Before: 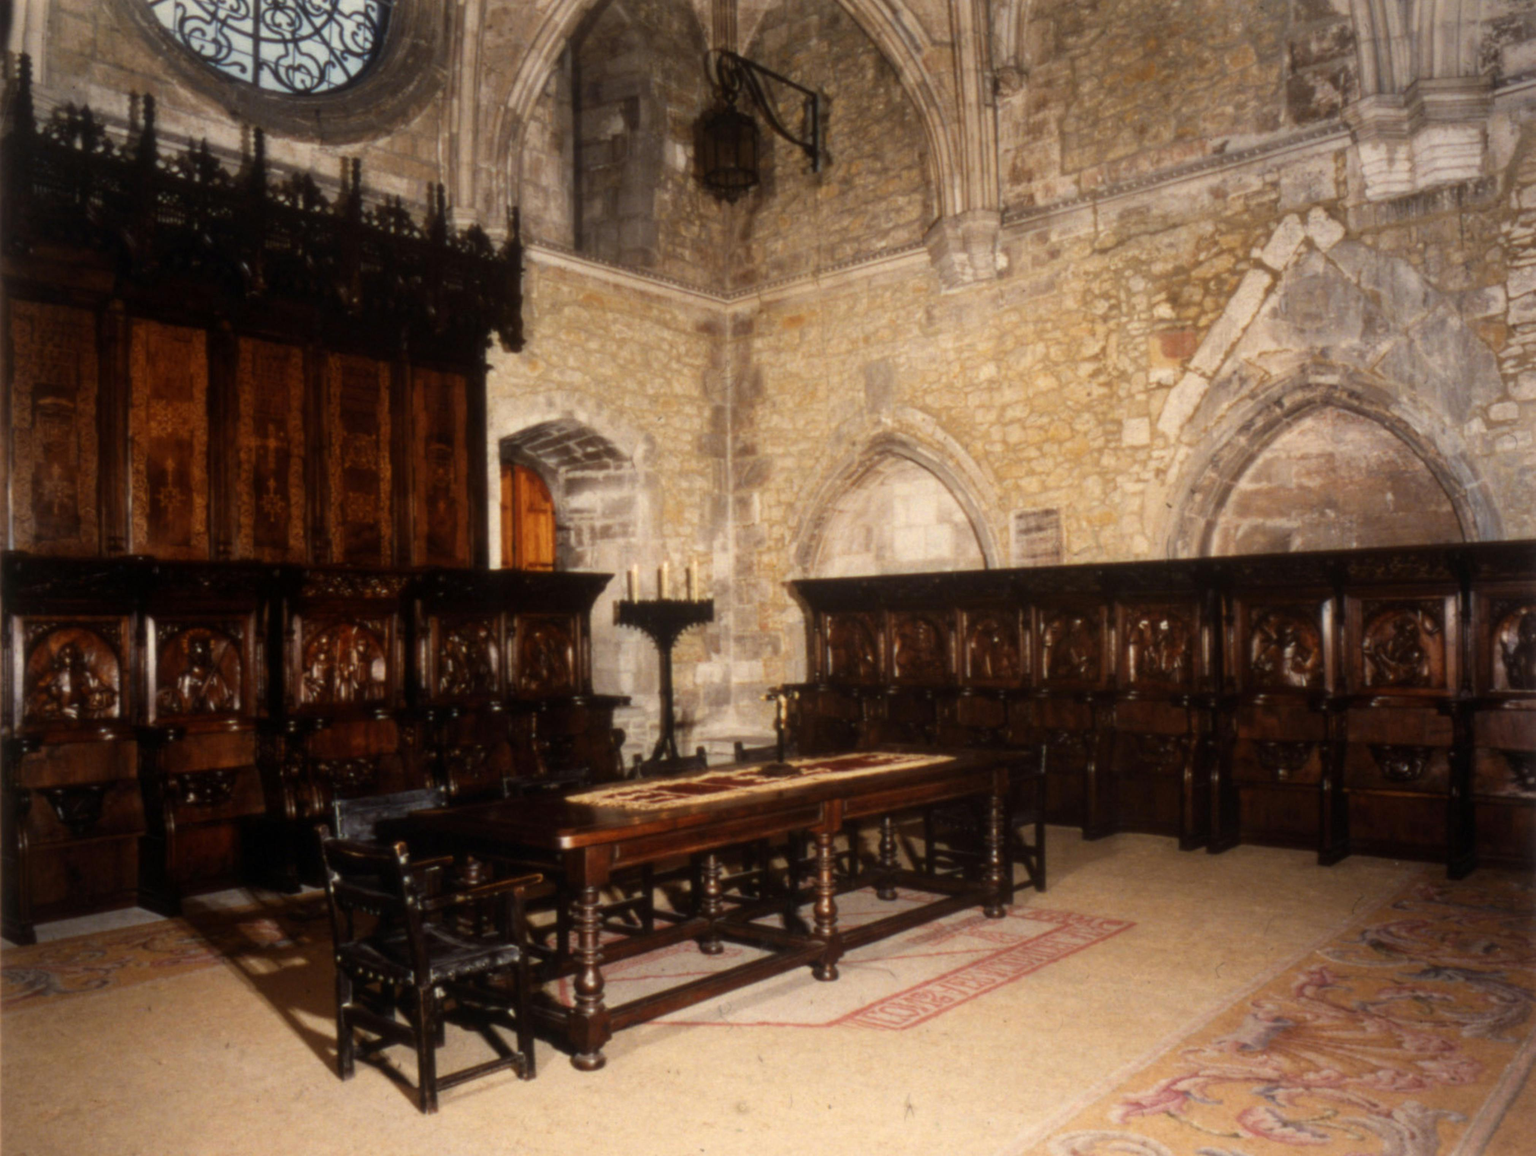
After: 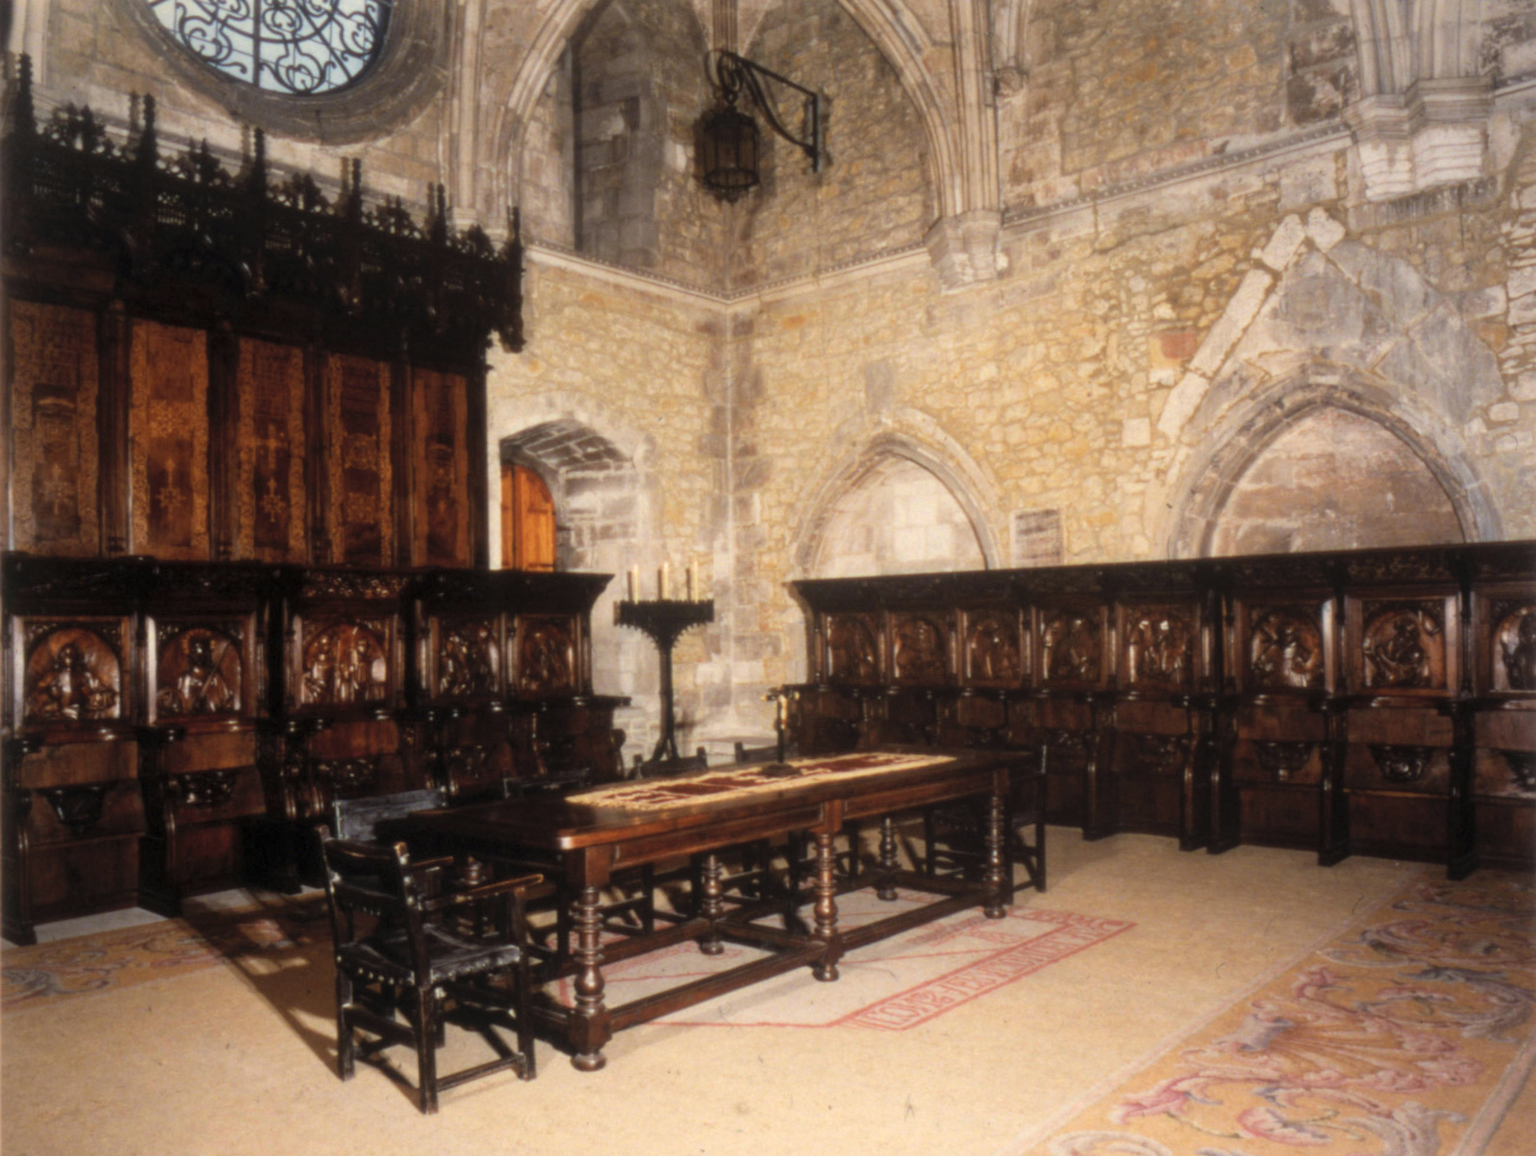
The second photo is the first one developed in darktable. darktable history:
white balance: red 0.988, blue 1.017
contrast brightness saturation: brightness 0.15
